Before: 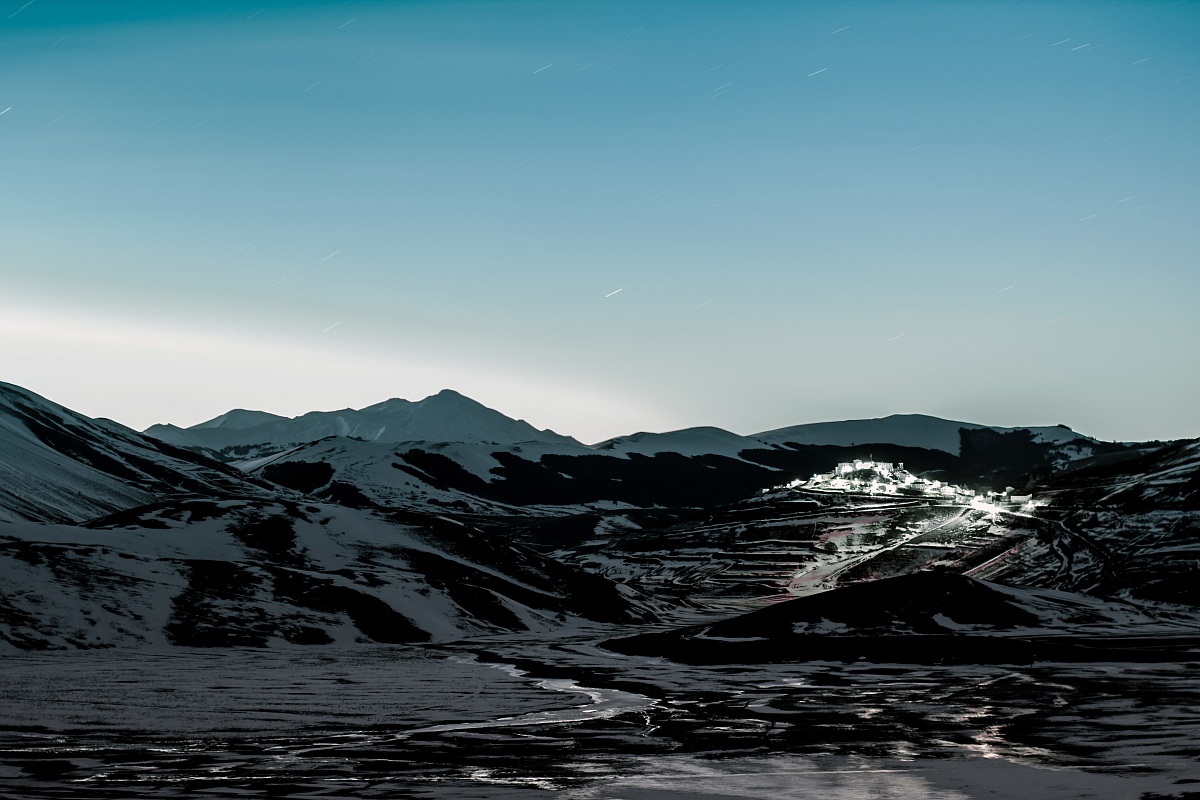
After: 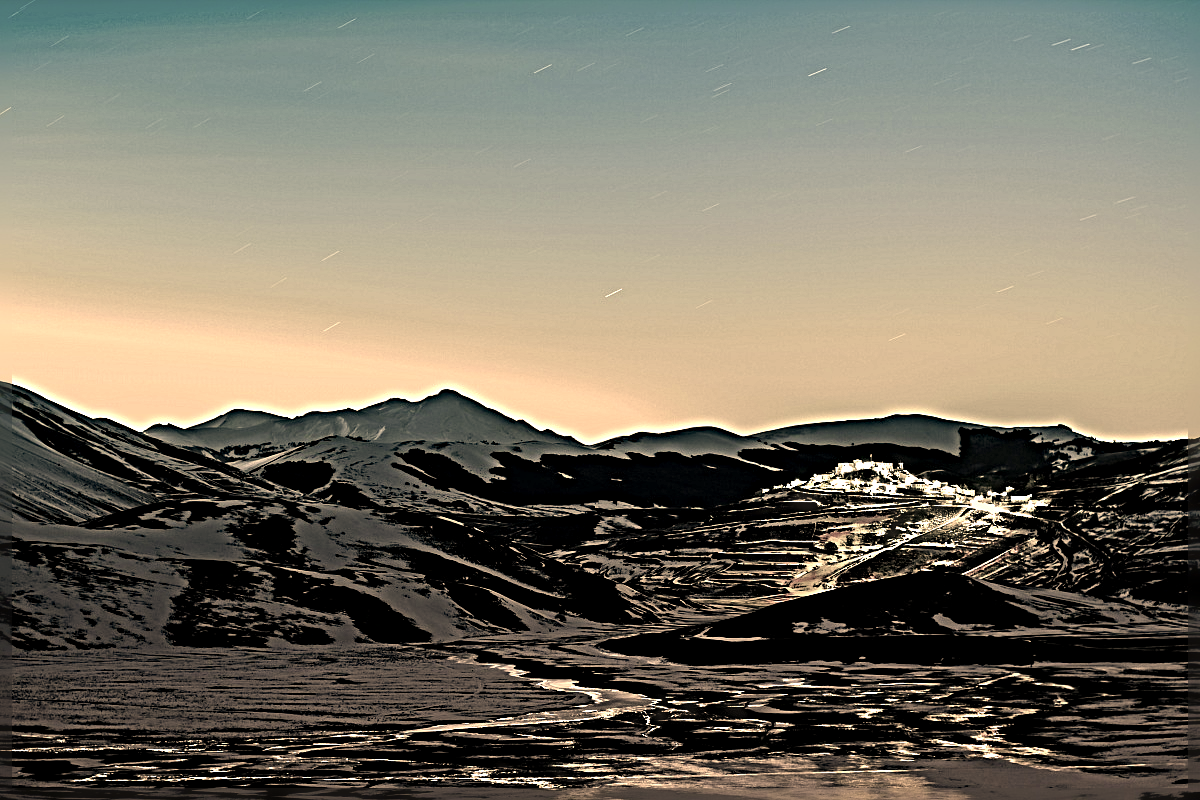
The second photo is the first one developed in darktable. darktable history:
color correction: highlights a* 14.81, highlights b* 31.98
haze removal: strength -0.104, compatibility mode true
sharpen: radius 6.29, amount 1.799, threshold 0.004
base curve: preserve colors none
